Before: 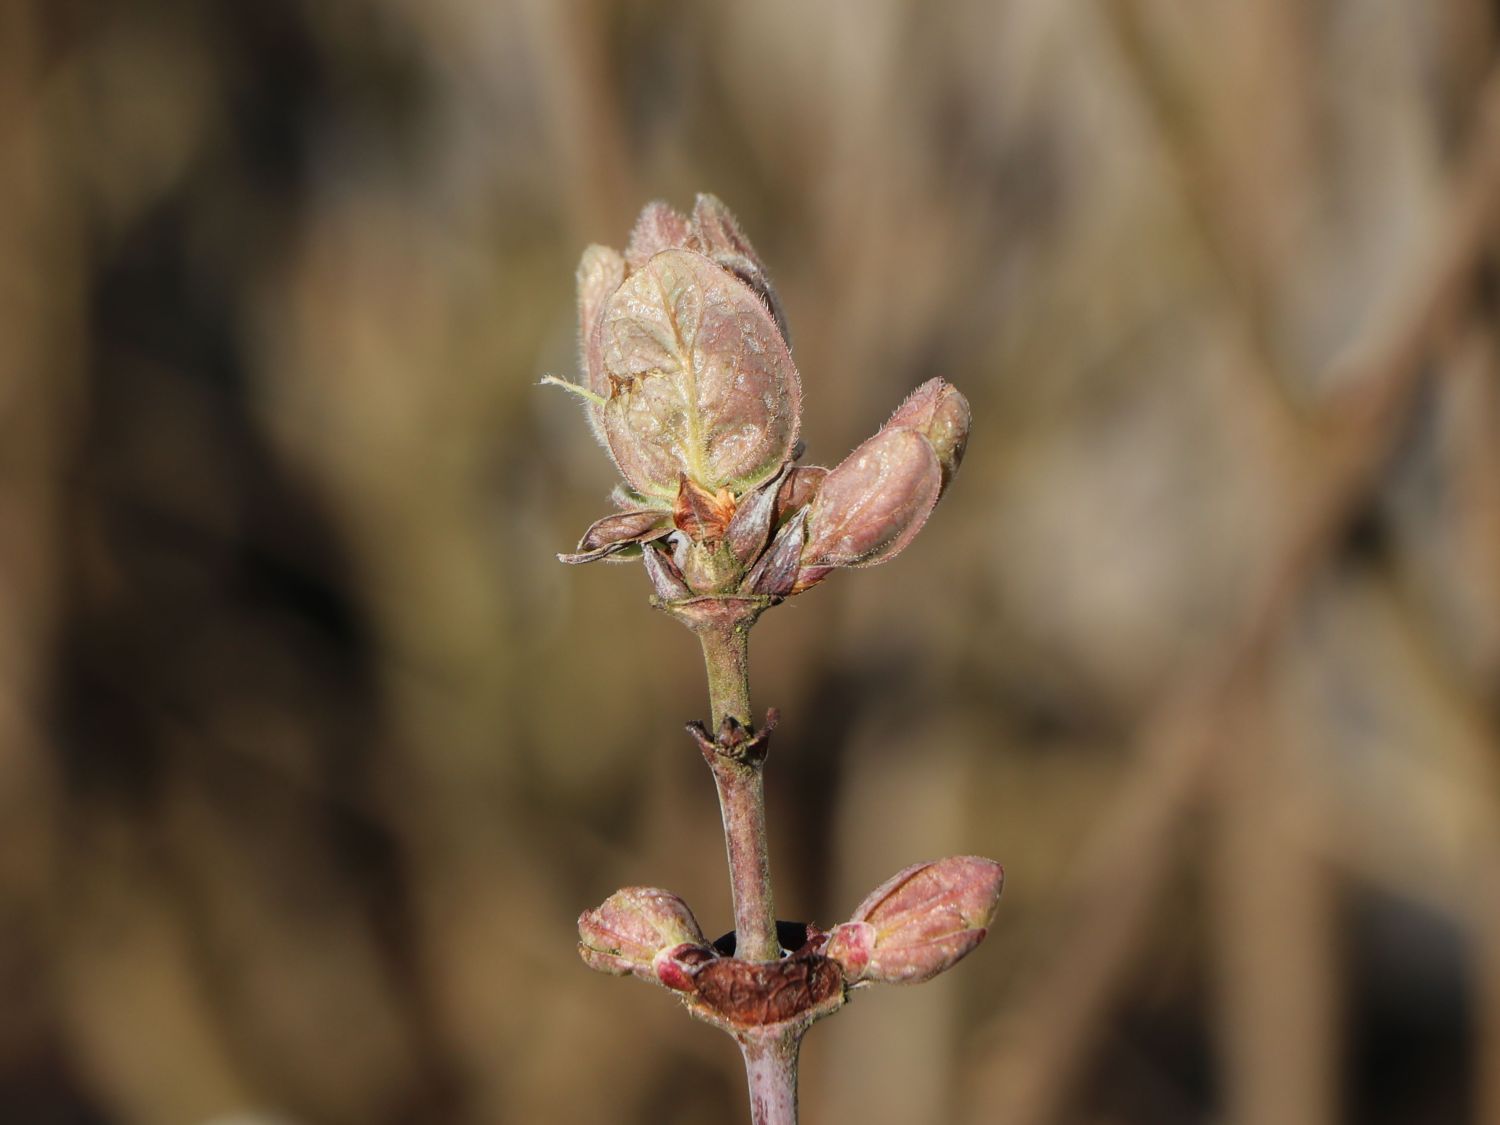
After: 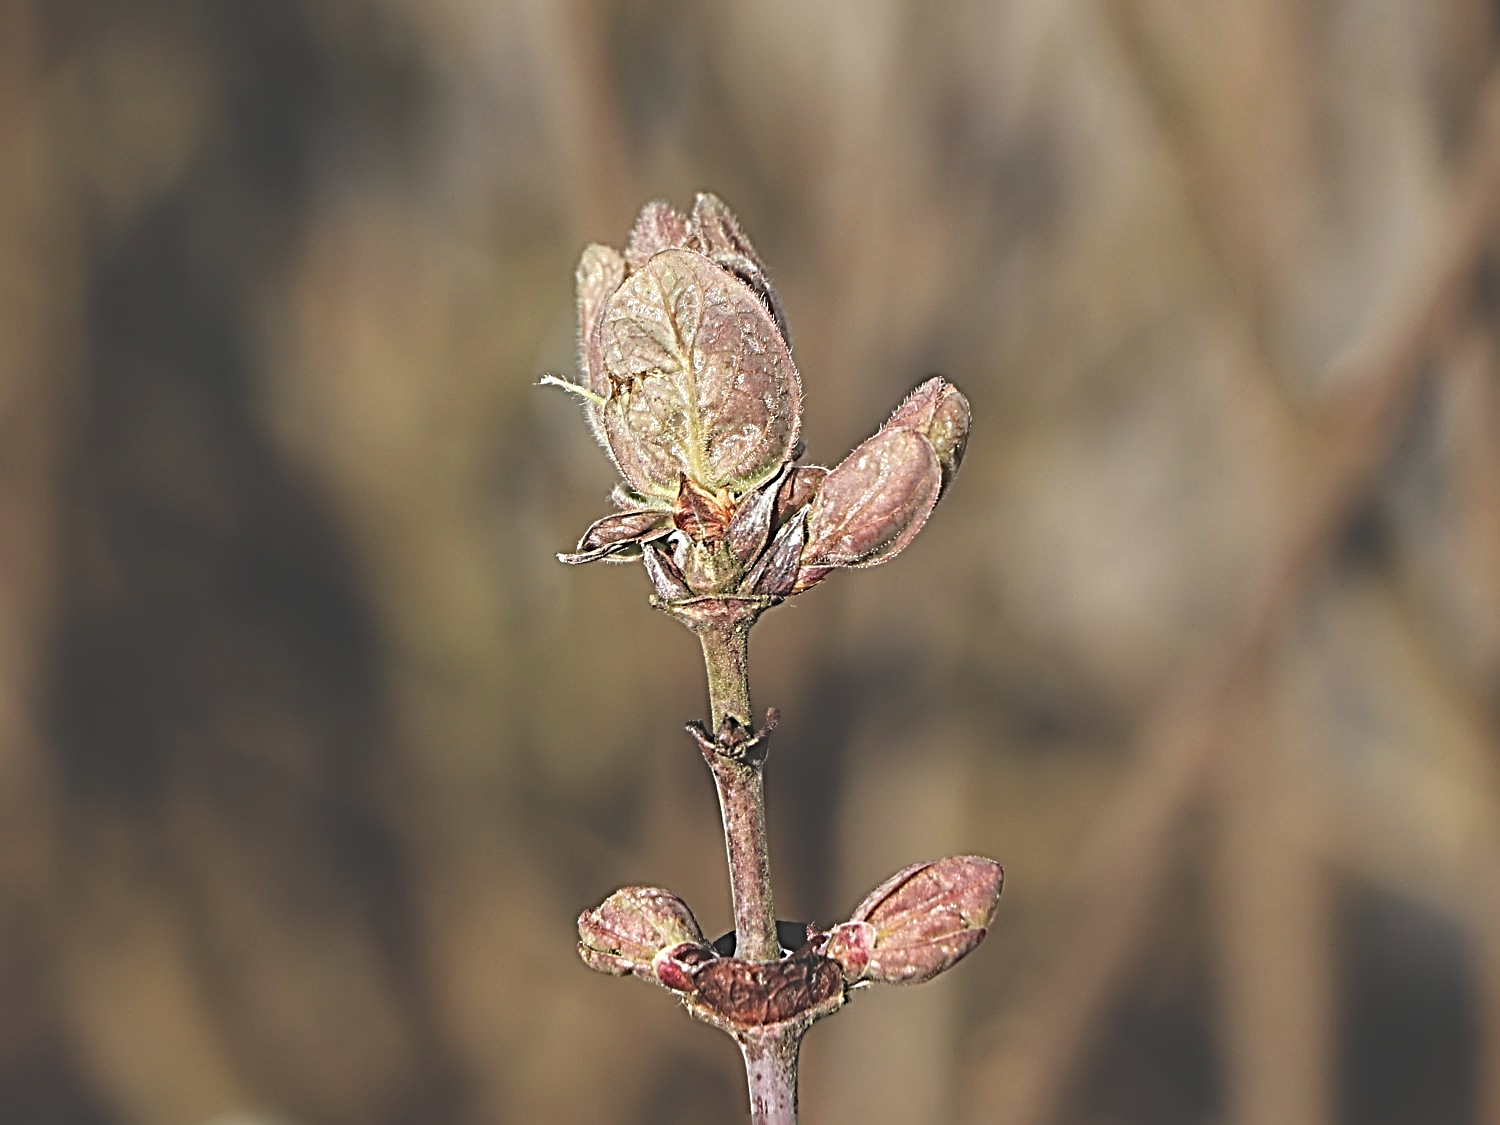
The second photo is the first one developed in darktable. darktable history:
sharpen: radius 4.043, amount 1.986
exposure: black level correction -0.039, exposure 0.06 EV, compensate highlight preservation false
